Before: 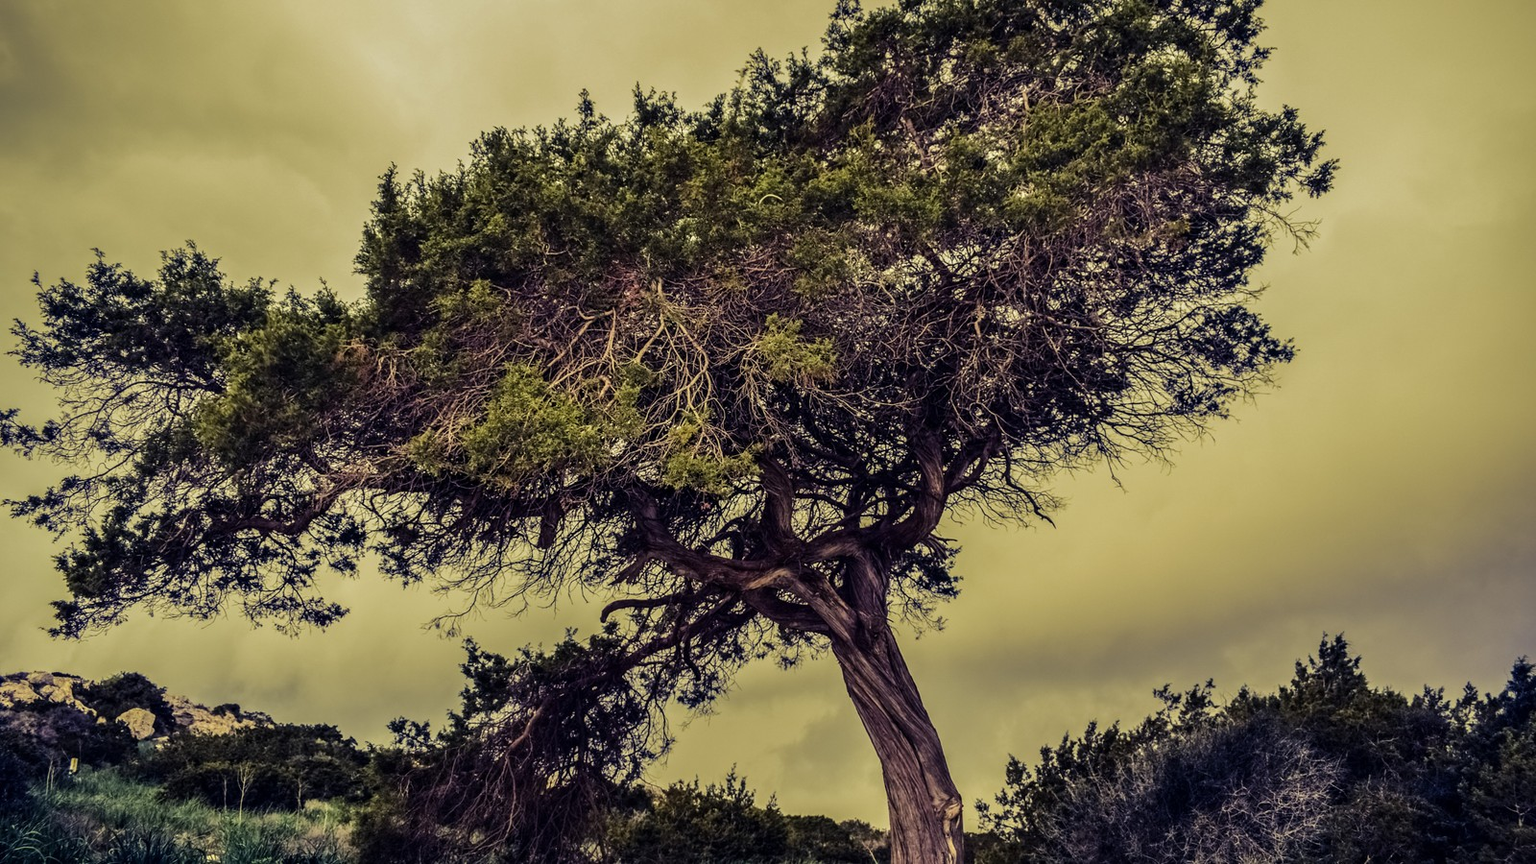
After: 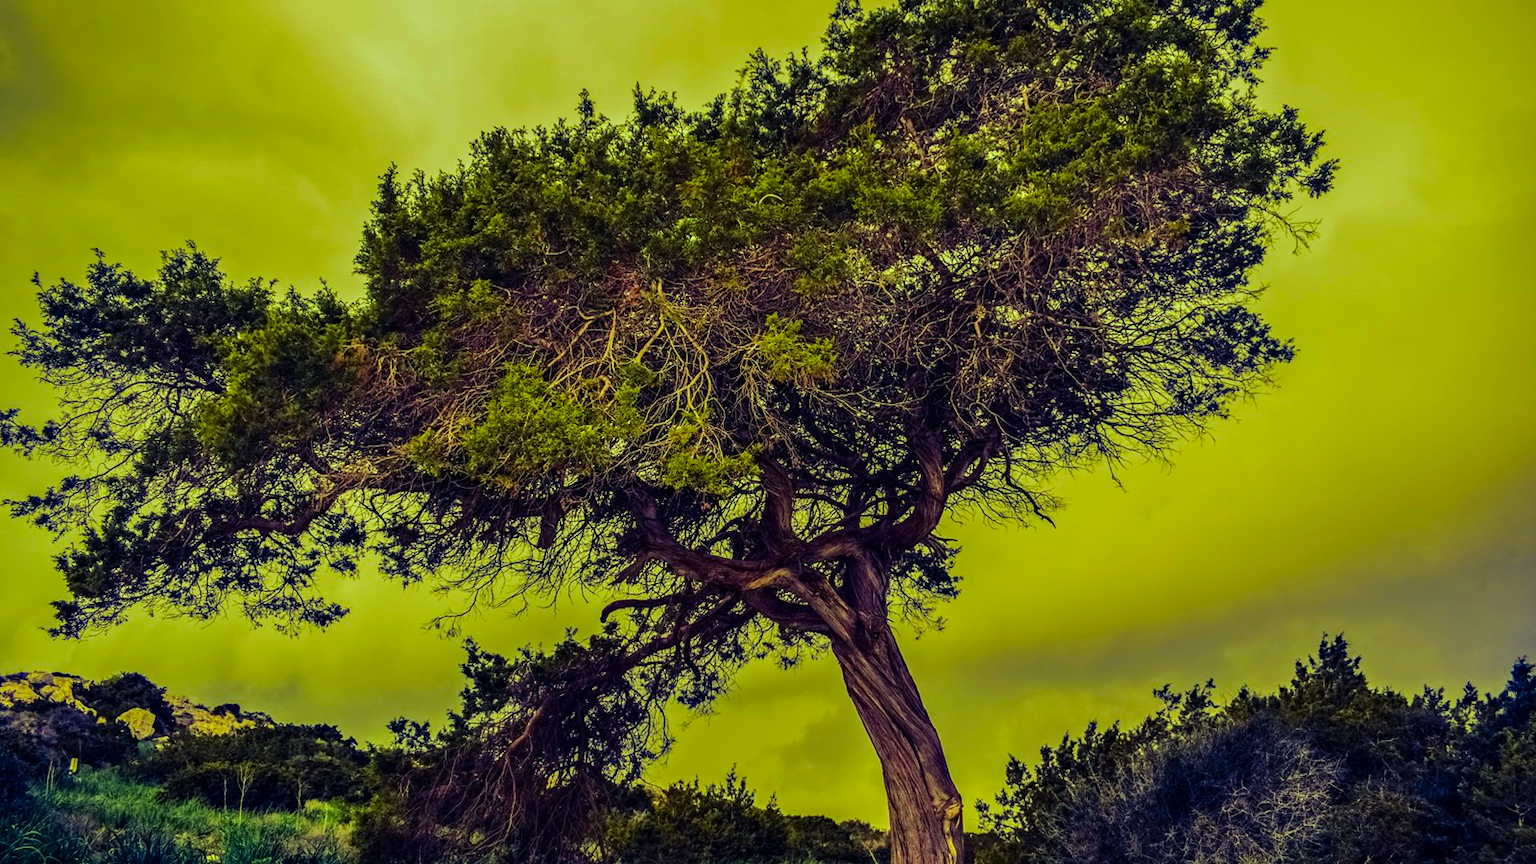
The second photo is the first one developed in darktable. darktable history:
haze removal: adaptive false
color correction: highlights a* -11.21, highlights b* 9.82, saturation 1.71
